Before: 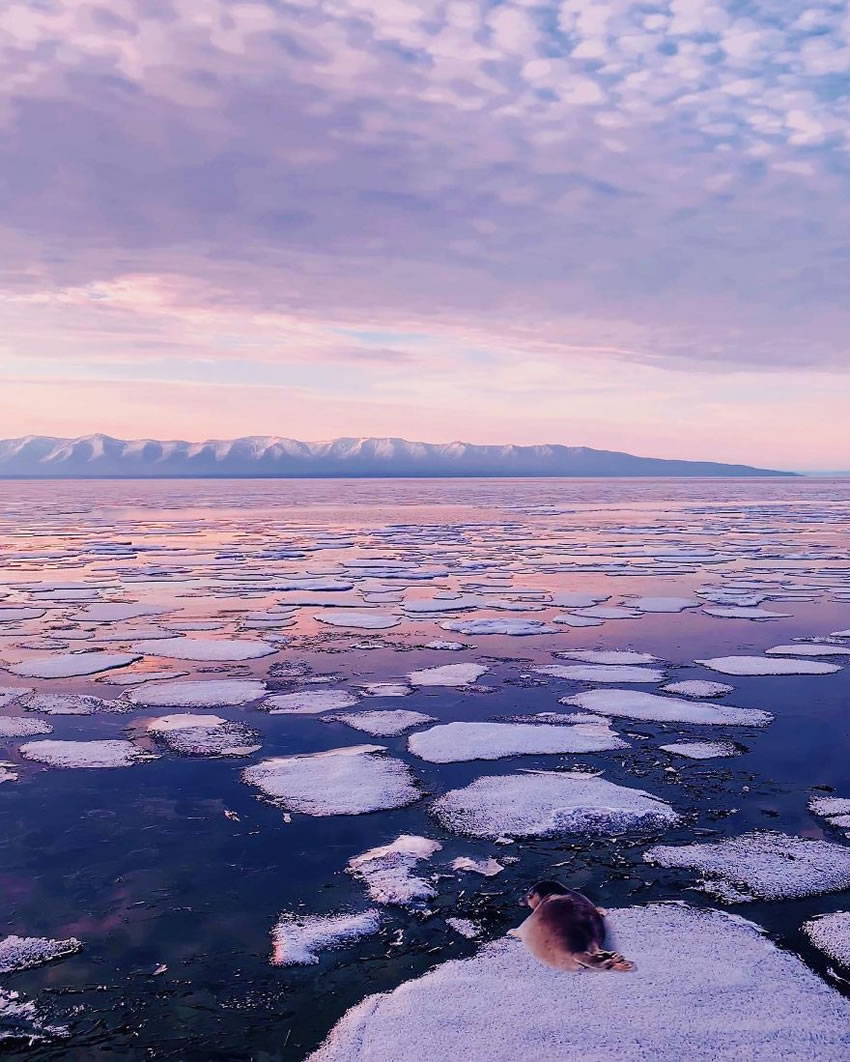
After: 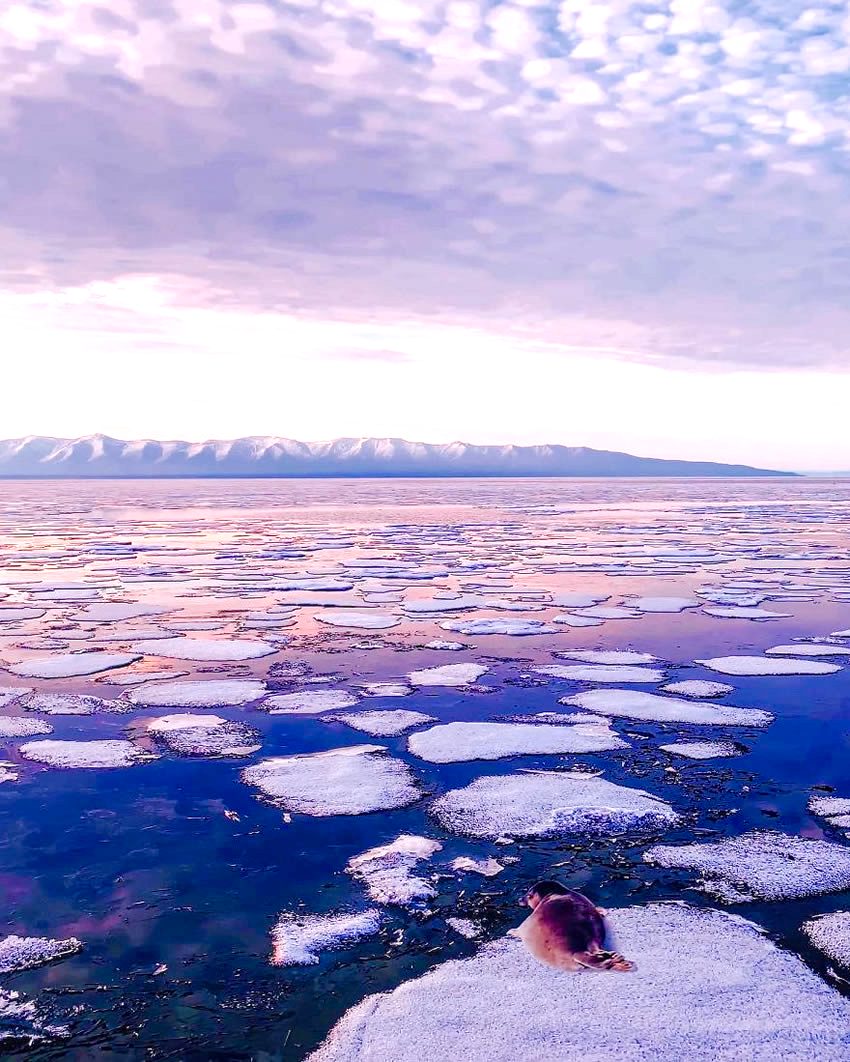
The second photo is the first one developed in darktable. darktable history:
exposure: exposure 0.64 EV, compensate highlight preservation false
local contrast: on, module defaults
color balance rgb: shadows lift › hue 84.64°, linear chroma grading › shadows 19.151%, linear chroma grading › highlights 3.66%, linear chroma grading › mid-tones 9.718%, perceptual saturation grading › global saturation 0.134%, perceptual saturation grading › highlights -34.35%, perceptual saturation grading › mid-tones 15.029%, perceptual saturation grading › shadows 48.476%, global vibrance 15.029%
